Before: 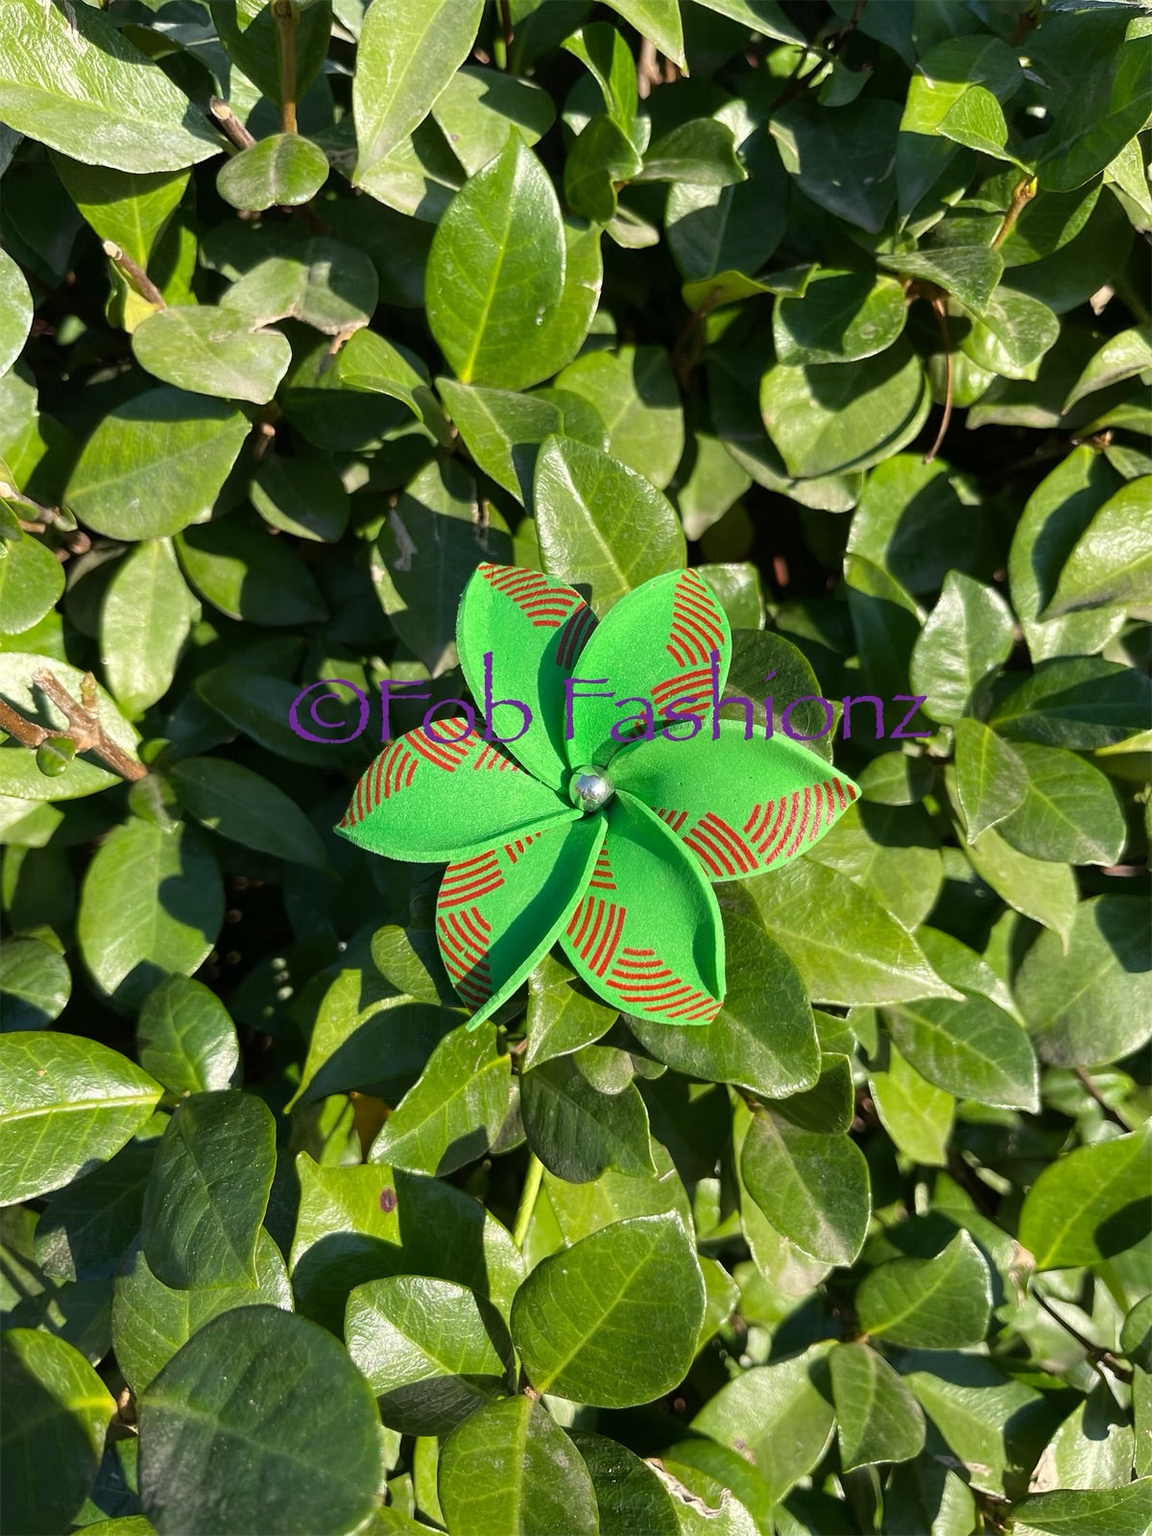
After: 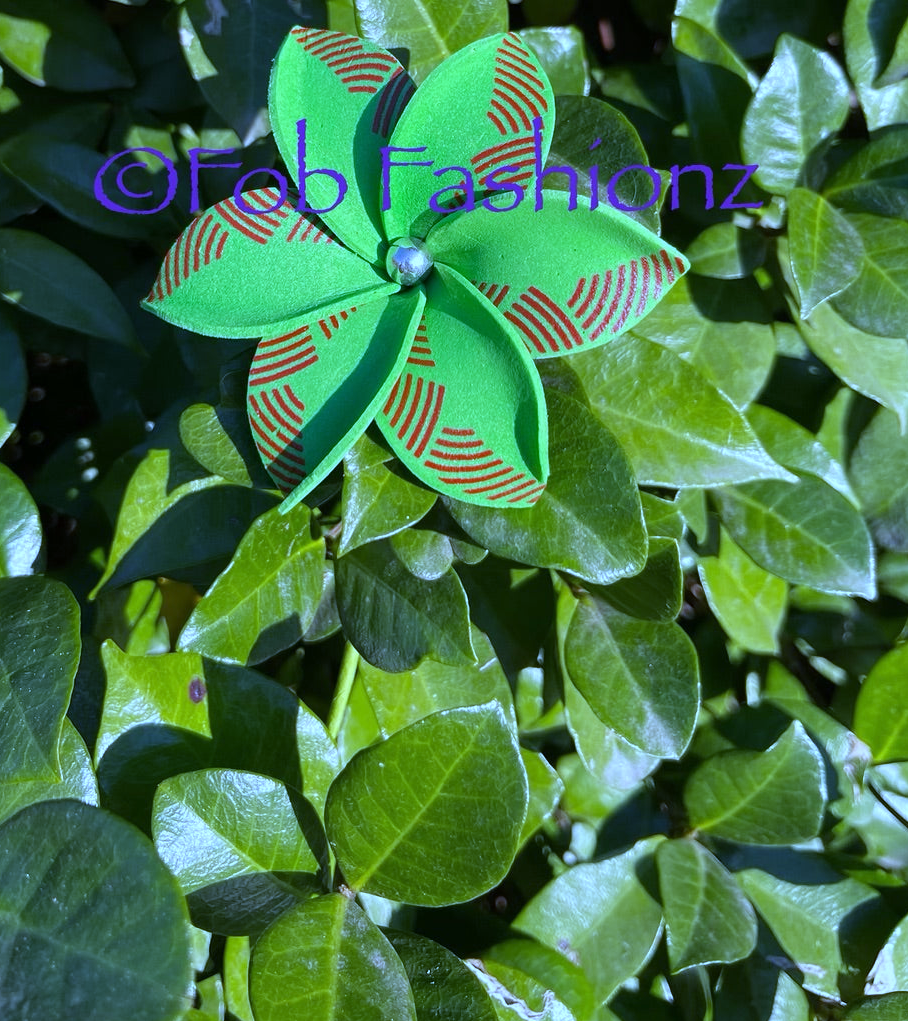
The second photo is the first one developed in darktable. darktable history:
crop and rotate: left 17.299%, top 35.115%, right 7.015%, bottom 1.024%
white balance: red 0.766, blue 1.537
